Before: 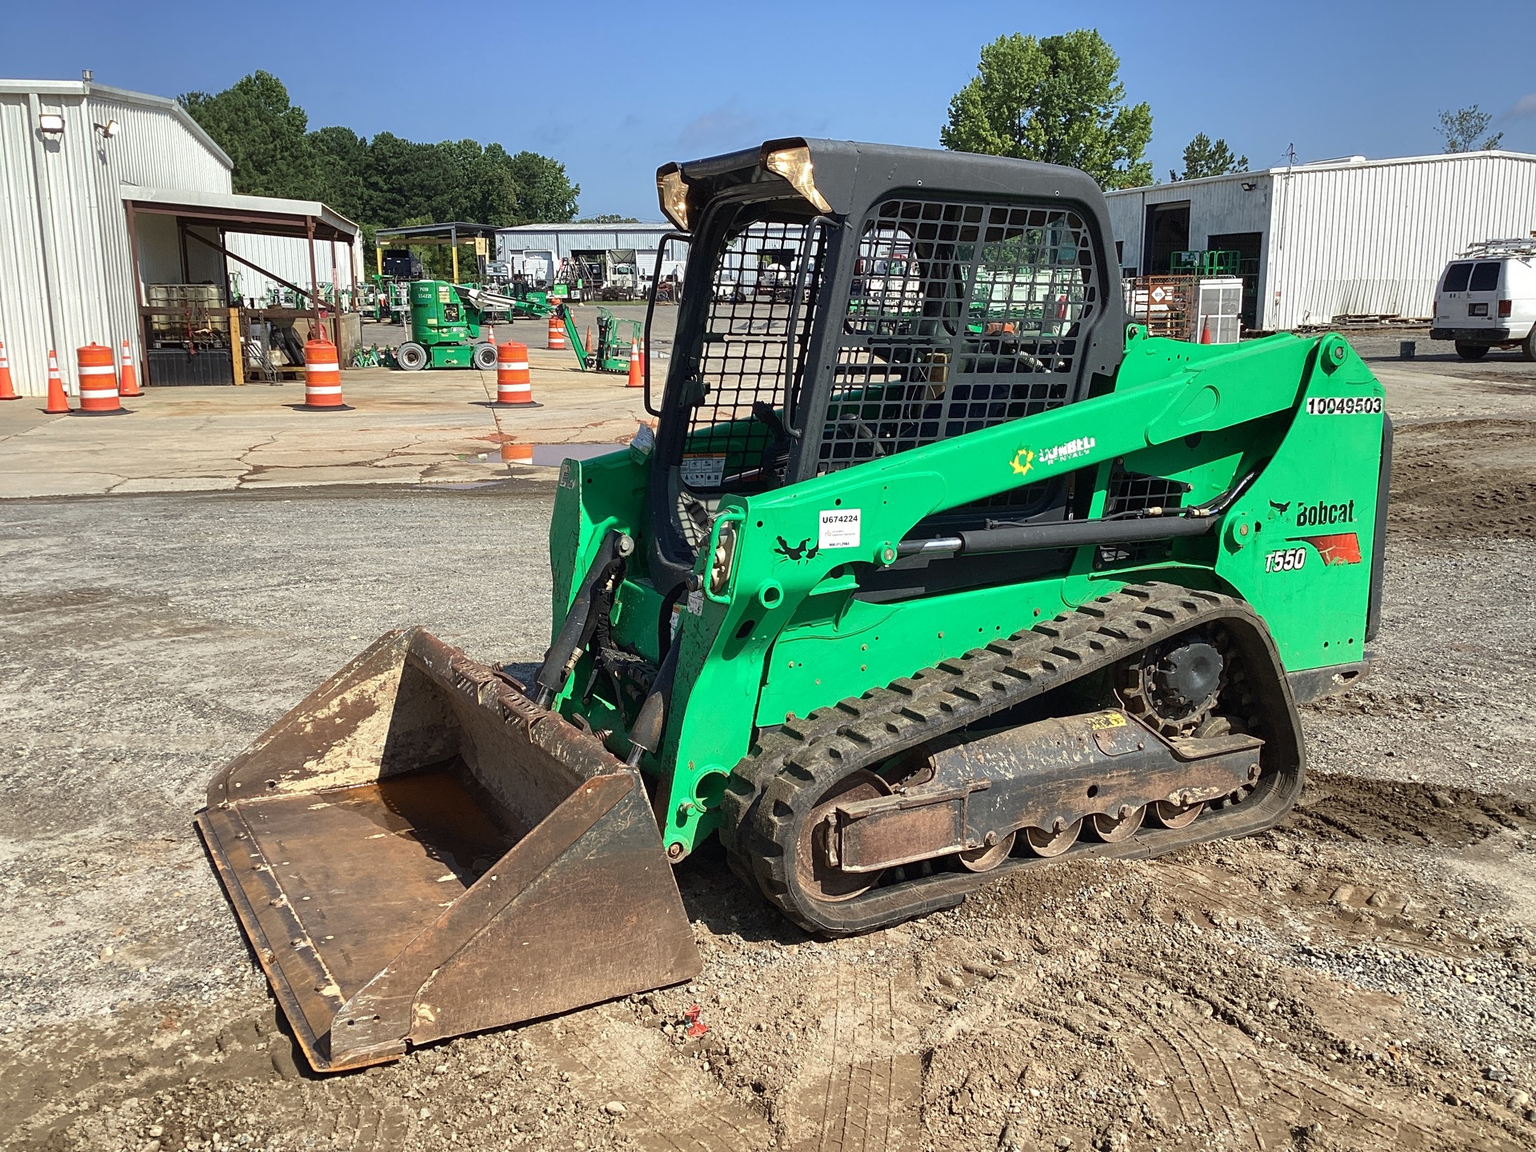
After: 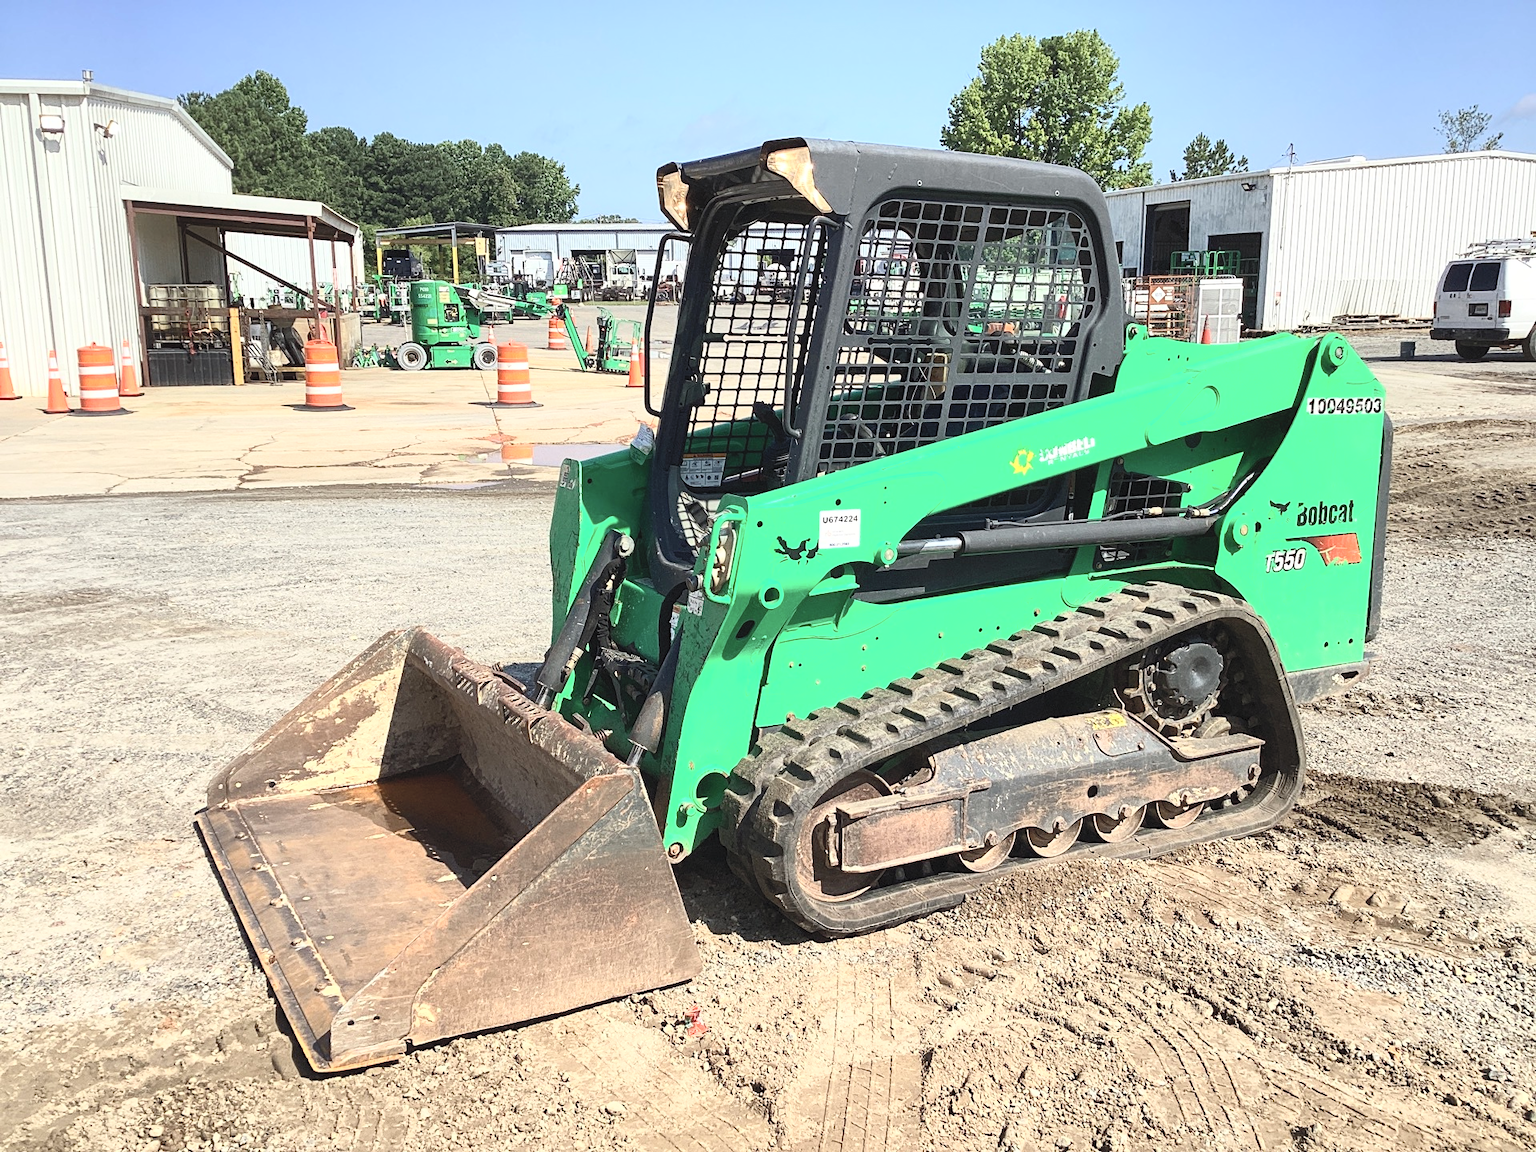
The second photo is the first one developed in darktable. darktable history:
contrast brightness saturation: contrast 0.377, brightness 0.529
